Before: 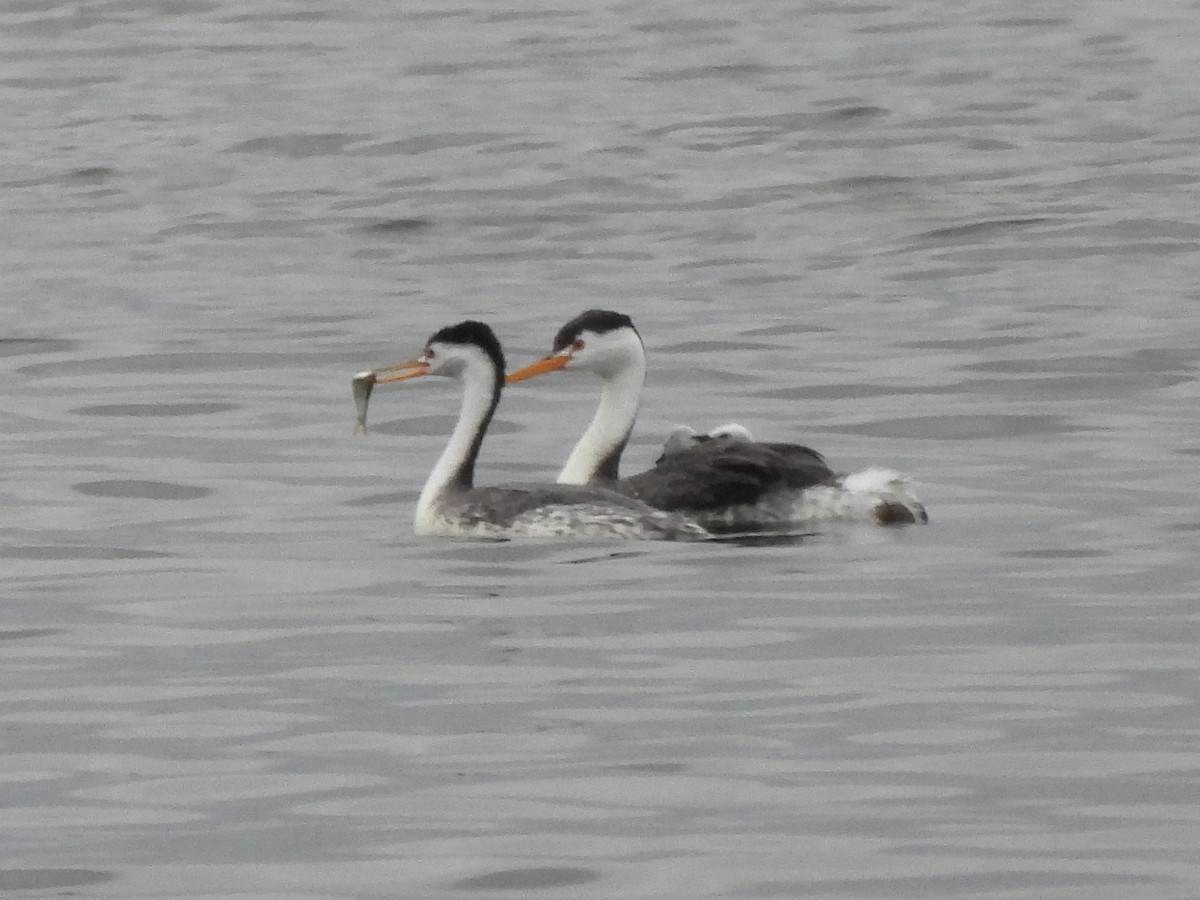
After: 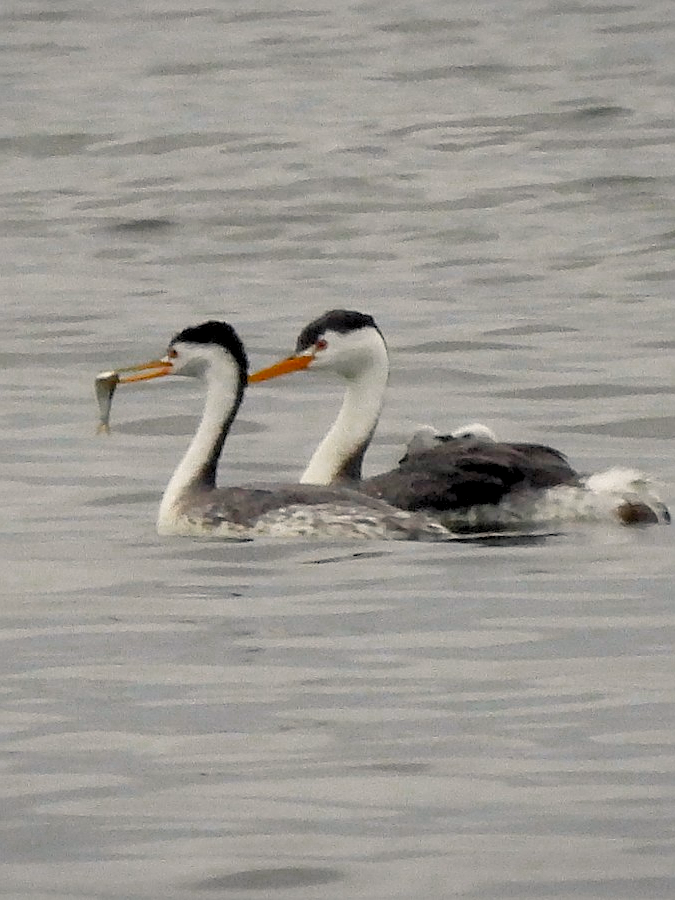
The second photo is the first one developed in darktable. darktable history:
vignetting: fall-off start 85%, fall-off radius 80%, brightness -0.182, saturation -0.3, width/height ratio 1.219, dithering 8-bit output, unbound false
local contrast: mode bilateral grid, contrast 15, coarseness 36, detail 105%, midtone range 0.2
shadows and highlights: shadows 20.55, highlights -20.99, soften with gaussian
sharpen: on, module defaults
rgb levels: levels [[0.01, 0.419, 0.839], [0, 0.5, 1], [0, 0.5, 1]]
crop: left 21.496%, right 22.254%
color balance rgb: shadows lift › chroma 1%, shadows lift › hue 240.84°, highlights gain › chroma 2%, highlights gain › hue 73.2°, global offset › luminance -0.5%, perceptual saturation grading › global saturation 20%, perceptual saturation grading › highlights -25%, perceptual saturation grading › shadows 50%, global vibrance 15%
color zones: curves: ch0 [(0, 0.48) (0.209, 0.398) (0.305, 0.332) (0.429, 0.493) (0.571, 0.5) (0.714, 0.5) (0.857, 0.5) (1, 0.48)]; ch1 [(0, 0.633) (0.143, 0.586) (0.286, 0.489) (0.429, 0.448) (0.571, 0.31) (0.714, 0.335) (0.857, 0.492) (1, 0.633)]; ch2 [(0, 0.448) (0.143, 0.498) (0.286, 0.5) (0.429, 0.5) (0.571, 0.5) (0.714, 0.5) (0.857, 0.5) (1, 0.448)]
